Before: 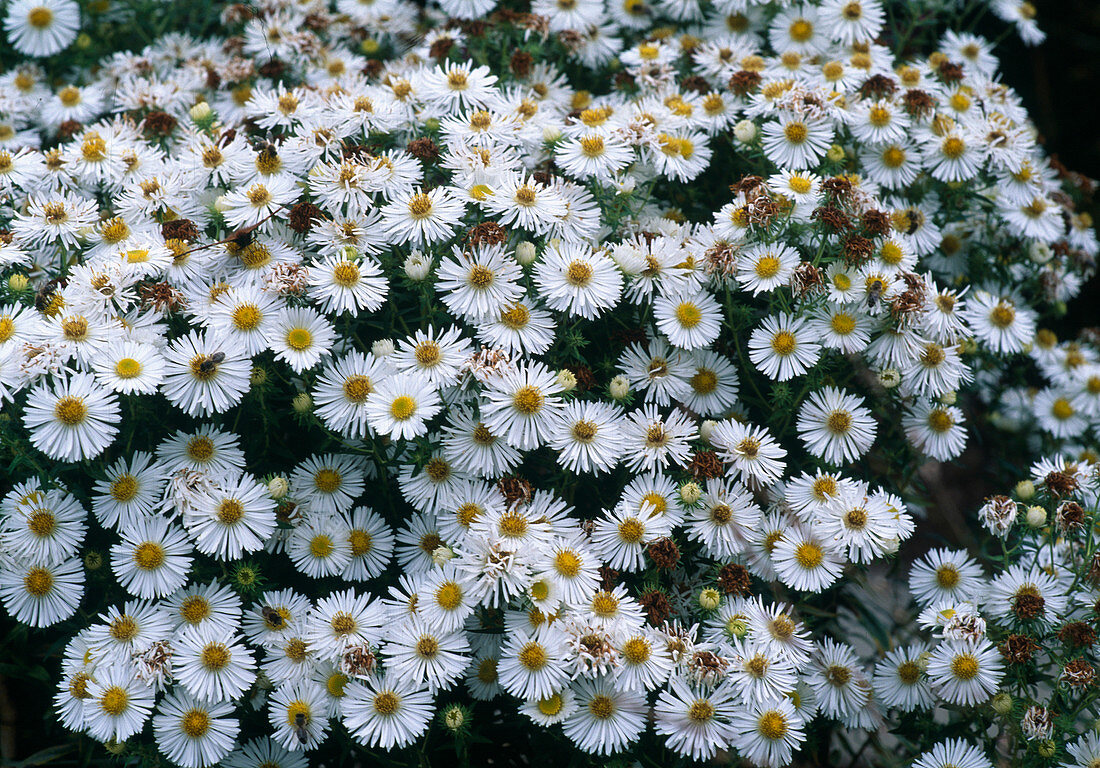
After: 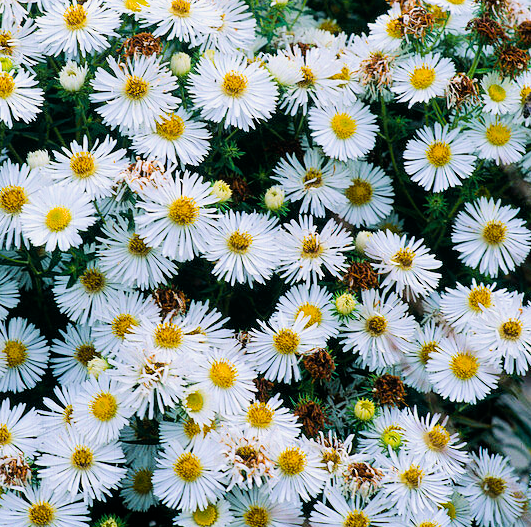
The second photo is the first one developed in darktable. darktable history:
color balance rgb: linear chroma grading › shadows -10%, linear chroma grading › global chroma 20%, perceptual saturation grading › global saturation 15%, perceptual brilliance grading › global brilliance 30%, perceptual brilliance grading › highlights 12%, perceptual brilliance grading › mid-tones 24%, global vibrance 20%
crop: left 31.379%, top 24.658%, right 20.326%, bottom 6.628%
filmic rgb: black relative exposure -6.98 EV, white relative exposure 5.63 EV, hardness 2.86
exposure: compensate highlight preservation false
